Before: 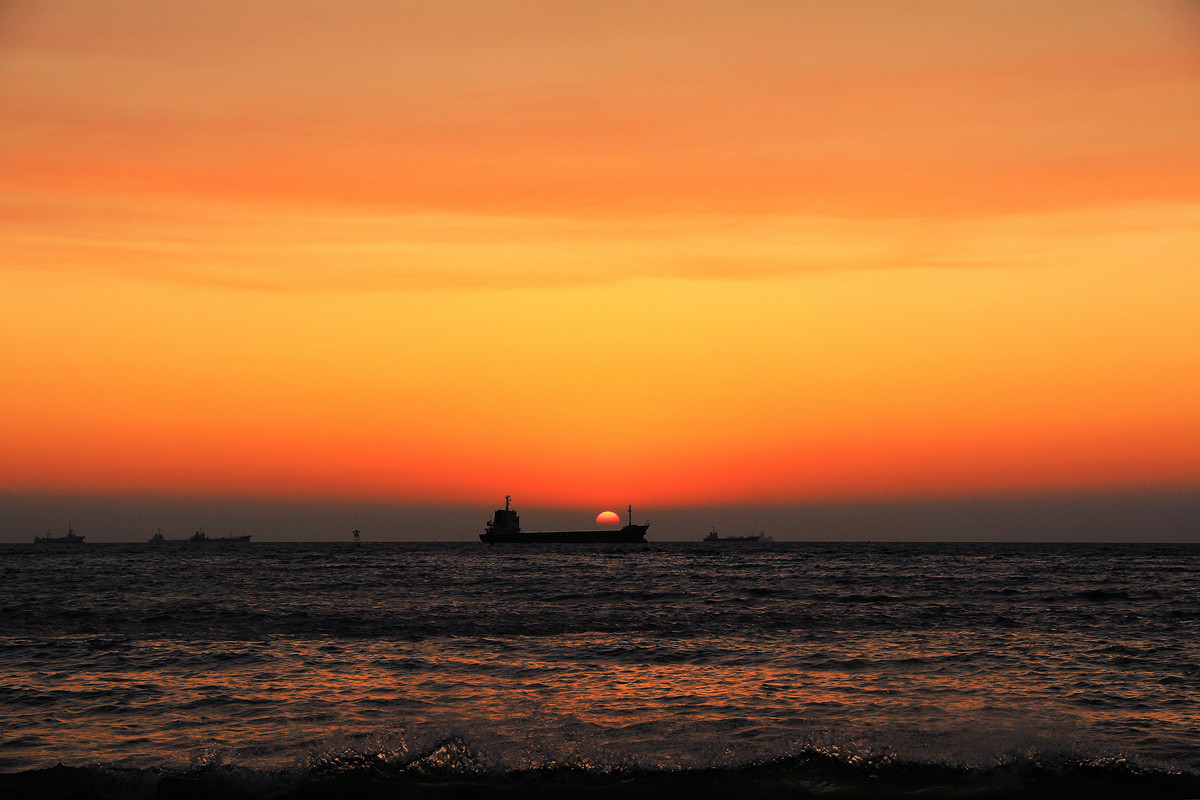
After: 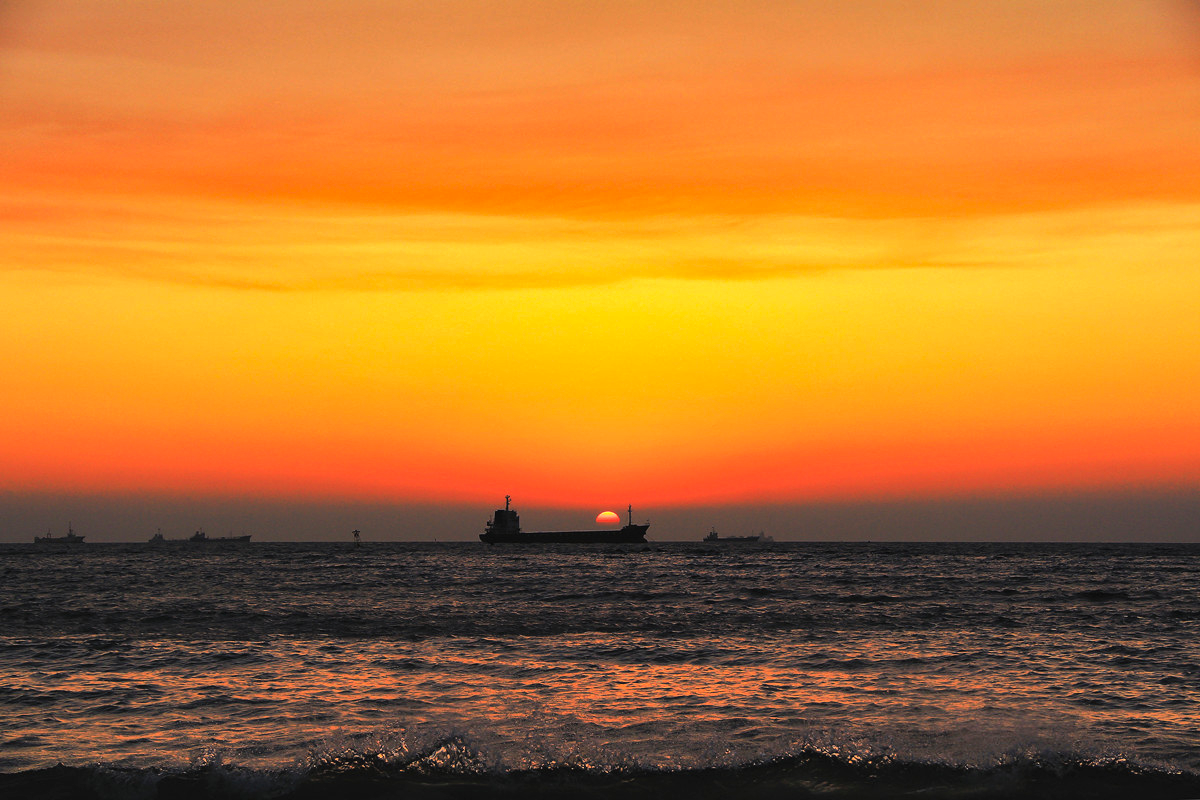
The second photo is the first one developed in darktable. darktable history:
exposure: black level correction -0.002, exposure 0.54 EV, compensate highlight preservation false
shadows and highlights: shadows 43.71, white point adjustment -1.46, soften with gaussian
color zones: curves: ch1 [(0, 0.513) (0.143, 0.524) (0.286, 0.511) (0.429, 0.506) (0.571, 0.503) (0.714, 0.503) (0.857, 0.508) (1, 0.513)]
